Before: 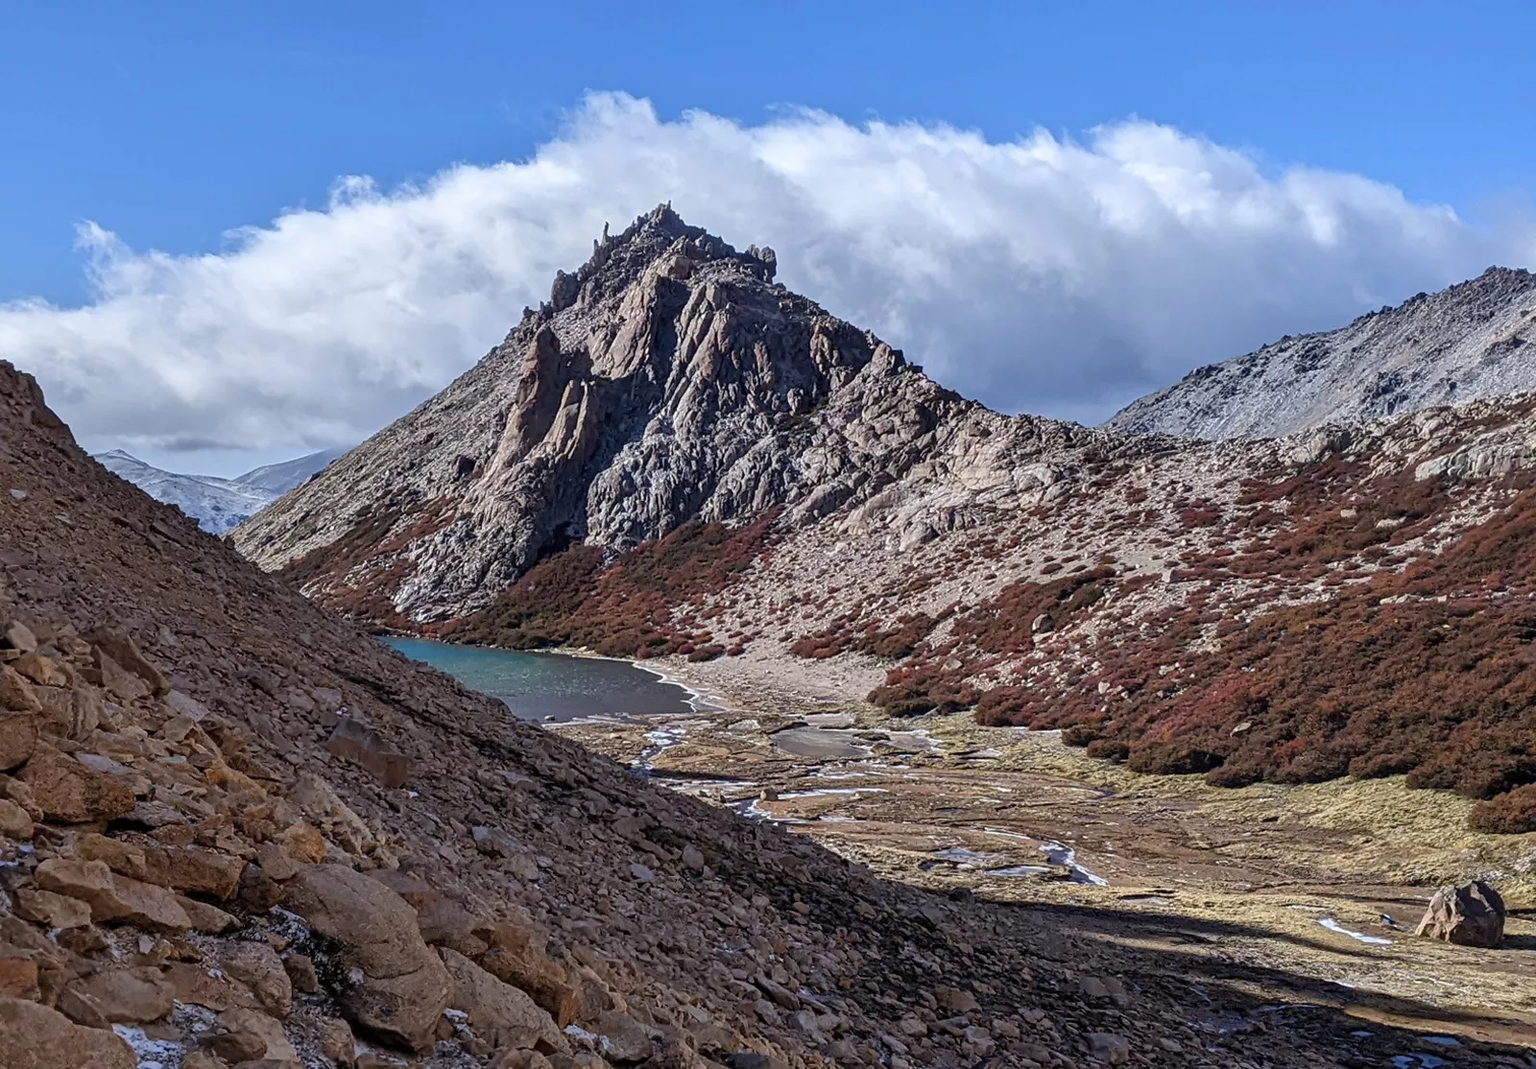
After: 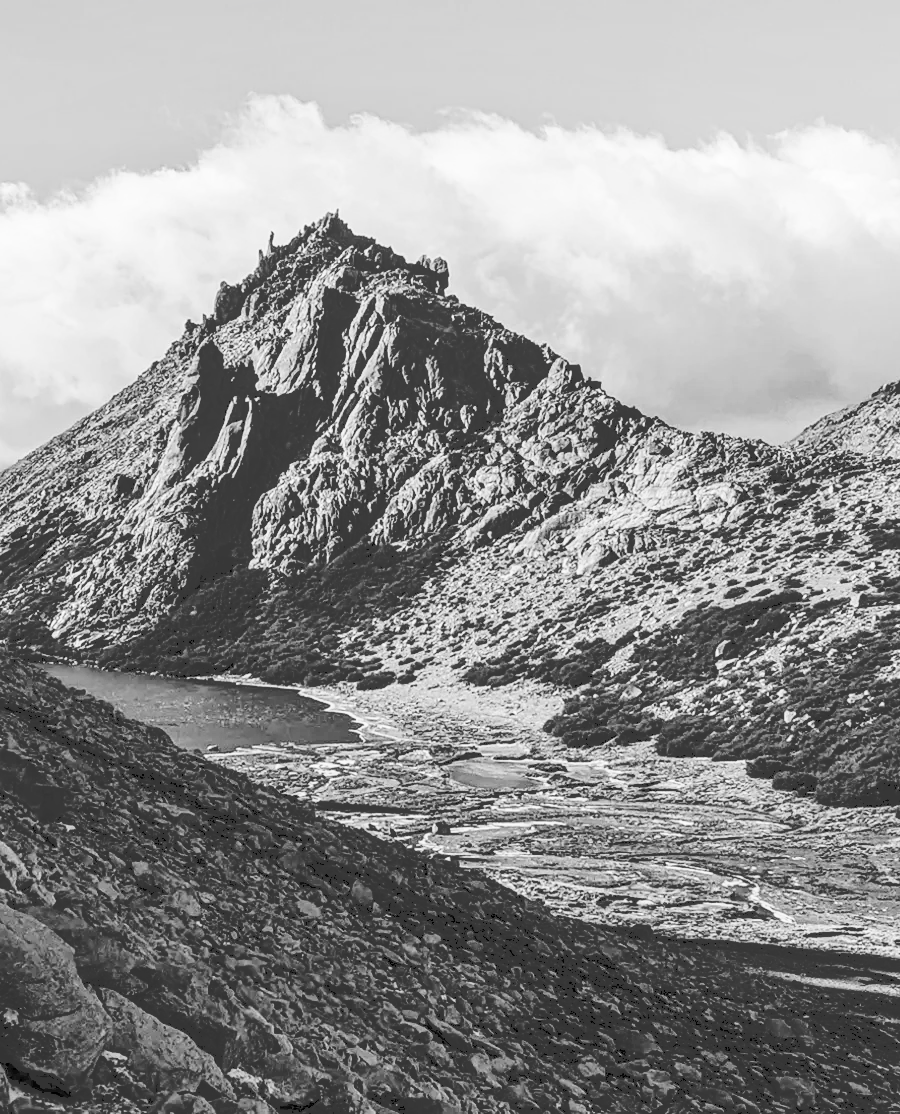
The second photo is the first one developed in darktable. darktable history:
tone curve: curves: ch0 [(0, 0) (0.003, 0.211) (0.011, 0.211) (0.025, 0.215) (0.044, 0.218) (0.069, 0.224) (0.1, 0.227) (0.136, 0.233) (0.177, 0.247) (0.224, 0.275) (0.277, 0.309) (0.335, 0.366) (0.399, 0.438) (0.468, 0.515) (0.543, 0.586) (0.623, 0.658) (0.709, 0.735) (0.801, 0.821) (0.898, 0.889) (1, 1)], preserve colors none
crop and rotate: left 22.516%, right 21.234%
contrast brightness saturation: contrast 0.19, brightness -0.11, saturation 0.21
local contrast: detail 110%
color calibration: output gray [0.267, 0.423, 0.261, 0], illuminant same as pipeline (D50), adaptation none (bypass)
base curve: curves: ch0 [(0, 0) (0.028, 0.03) (0.121, 0.232) (0.46, 0.748) (0.859, 0.968) (1, 1)], preserve colors none
